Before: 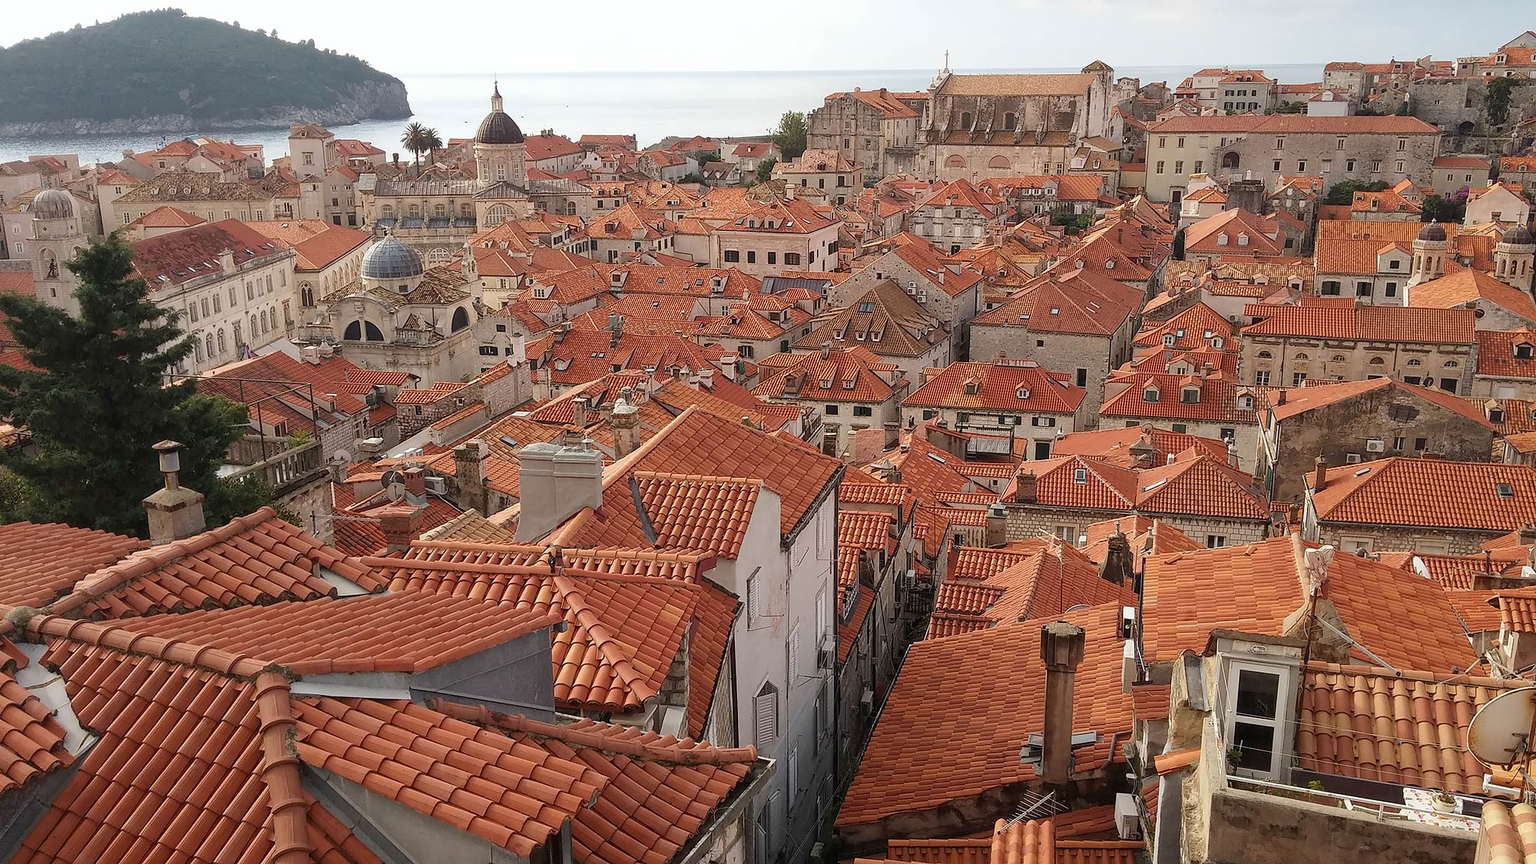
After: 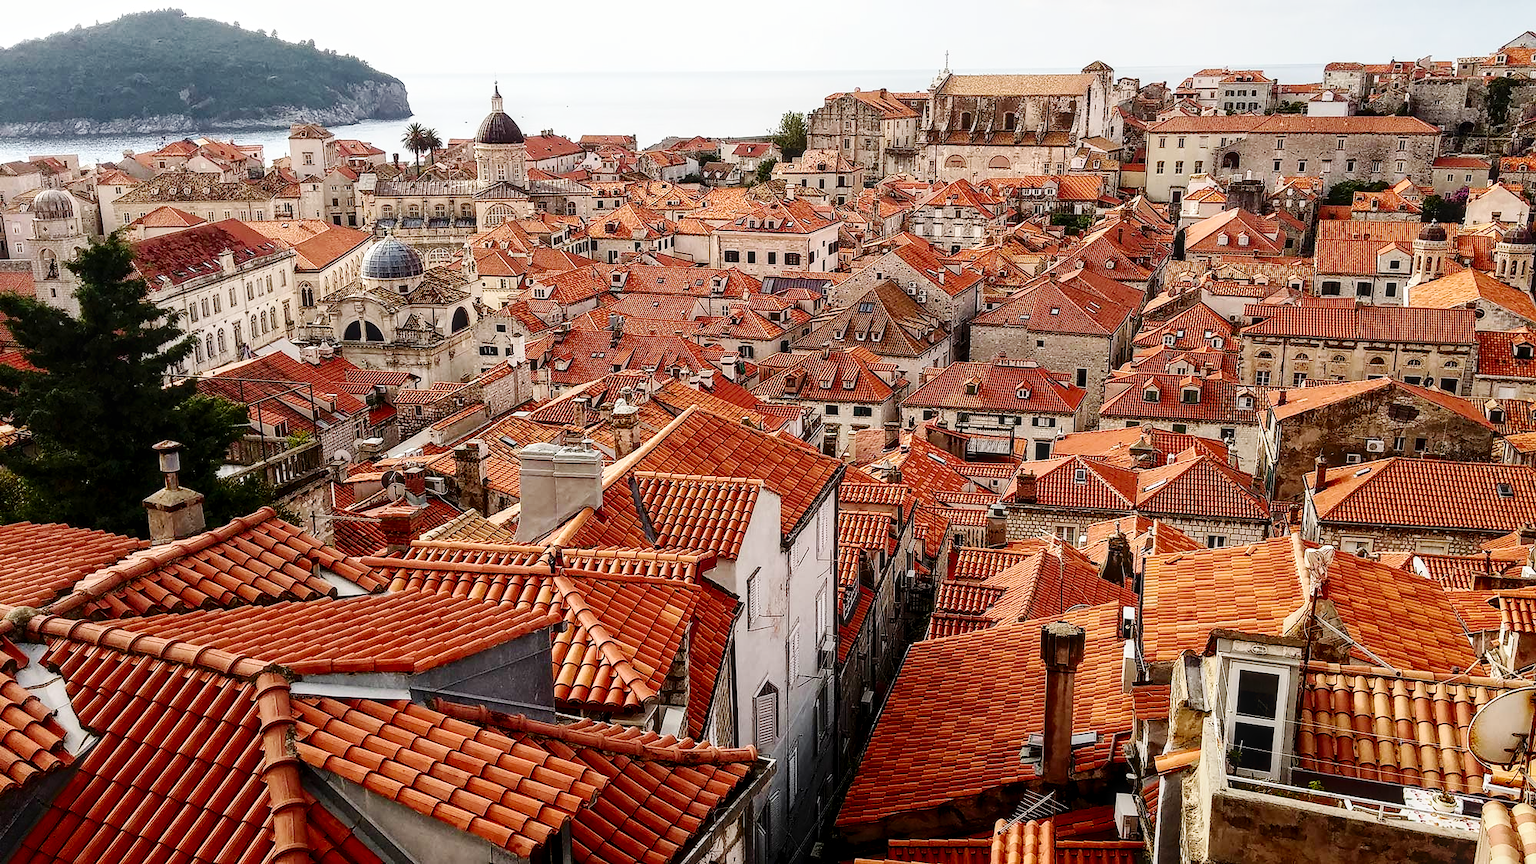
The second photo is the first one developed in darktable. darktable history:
base curve: curves: ch0 [(0, 0) (0.036, 0.025) (0.121, 0.166) (0.206, 0.329) (0.605, 0.79) (1, 1)], preserve colors none
local contrast: on, module defaults
exposure: black level correction 0.009, exposure 0.015 EV, compensate highlight preservation false
tone curve: curves: ch0 [(0, 0) (0.003, 0.004) (0.011, 0.009) (0.025, 0.017) (0.044, 0.029) (0.069, 0.04) (0.1, 0.051) (0.136, 0.07) (0.177, 0.095) (0.224, 0.131) (0.277, 0.179) (0.335, 0.237) (0.399, 0.302) (0.468, 0.386) (0.543, 0.471) (0.623, 0.576) (0.709, 0.699) (0.801, 0.817) (0.898, 0.917) (1, 1)], color space Lab, independent channels, preserve colors none
